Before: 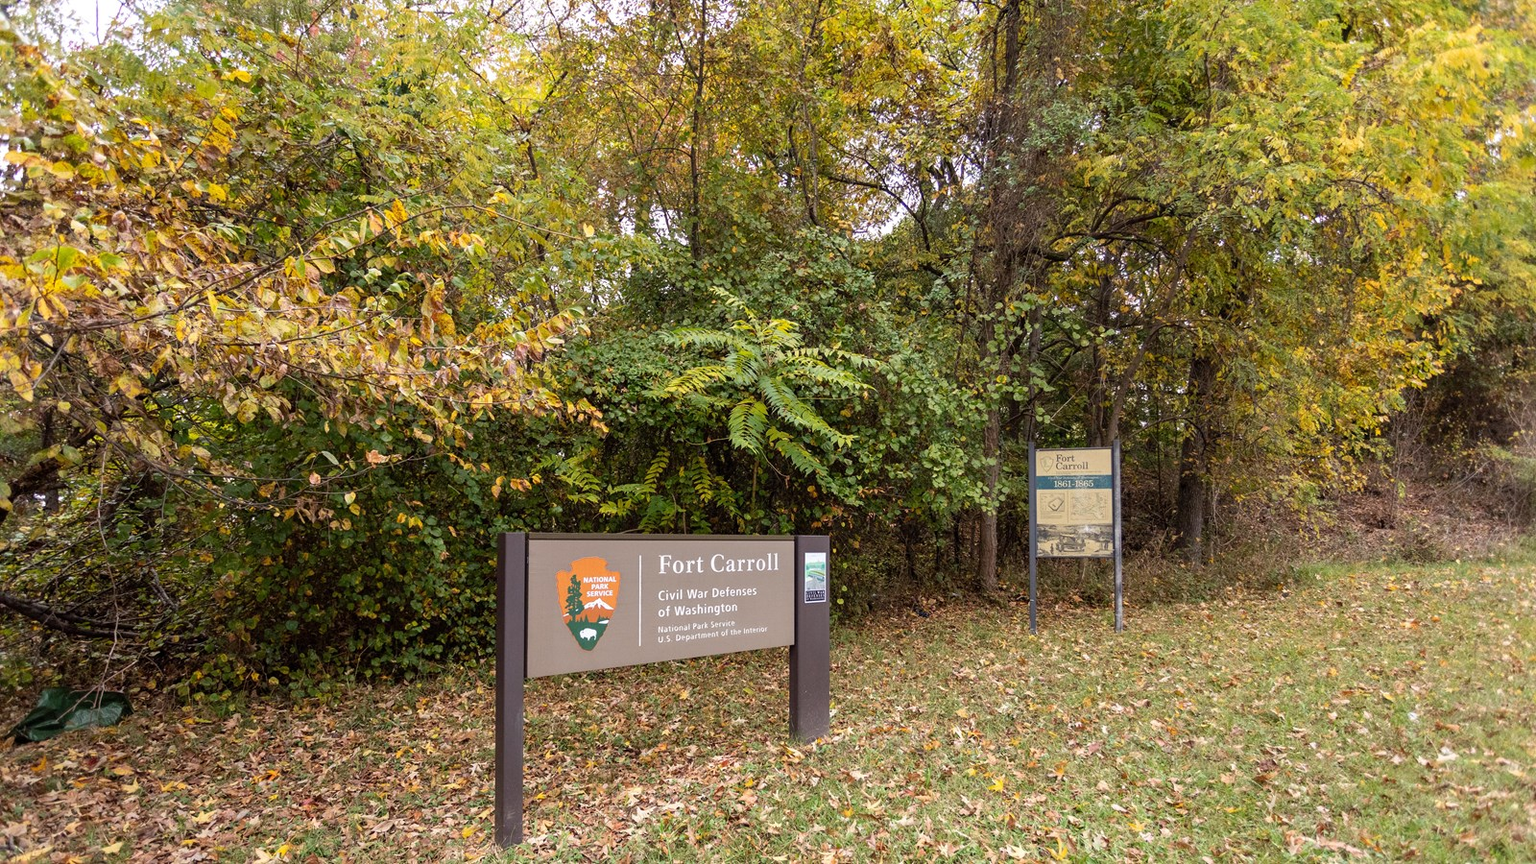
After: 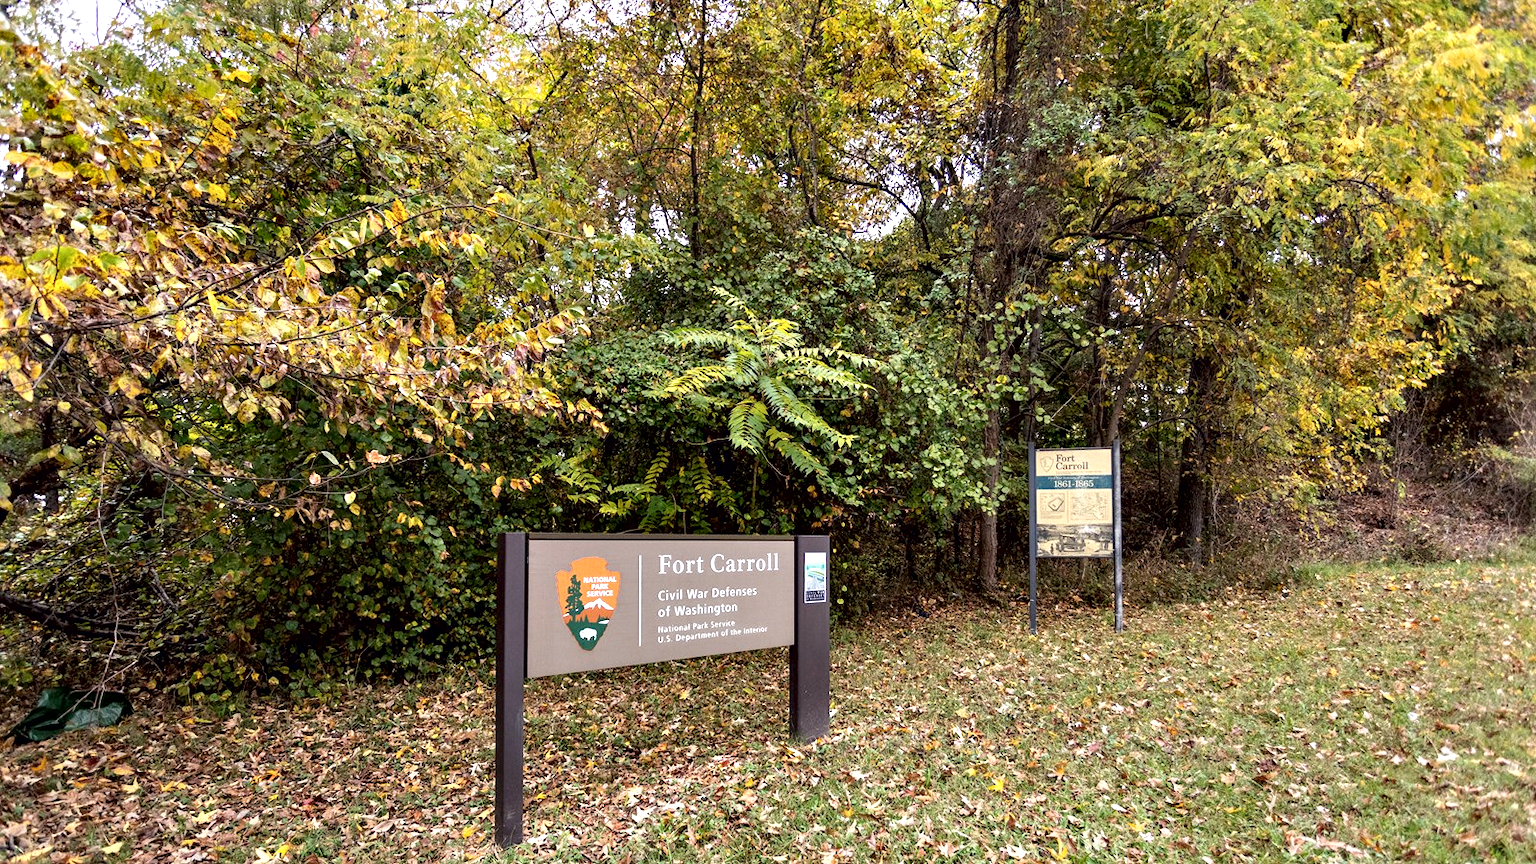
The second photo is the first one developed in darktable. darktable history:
contrast brightness saturation: contrast 0.006, saturation -0.06
contrast equalizer: y [[0.6 ×6], [0.55 ×6], [0 ×6], [0 ×6], [0 ×6]]
